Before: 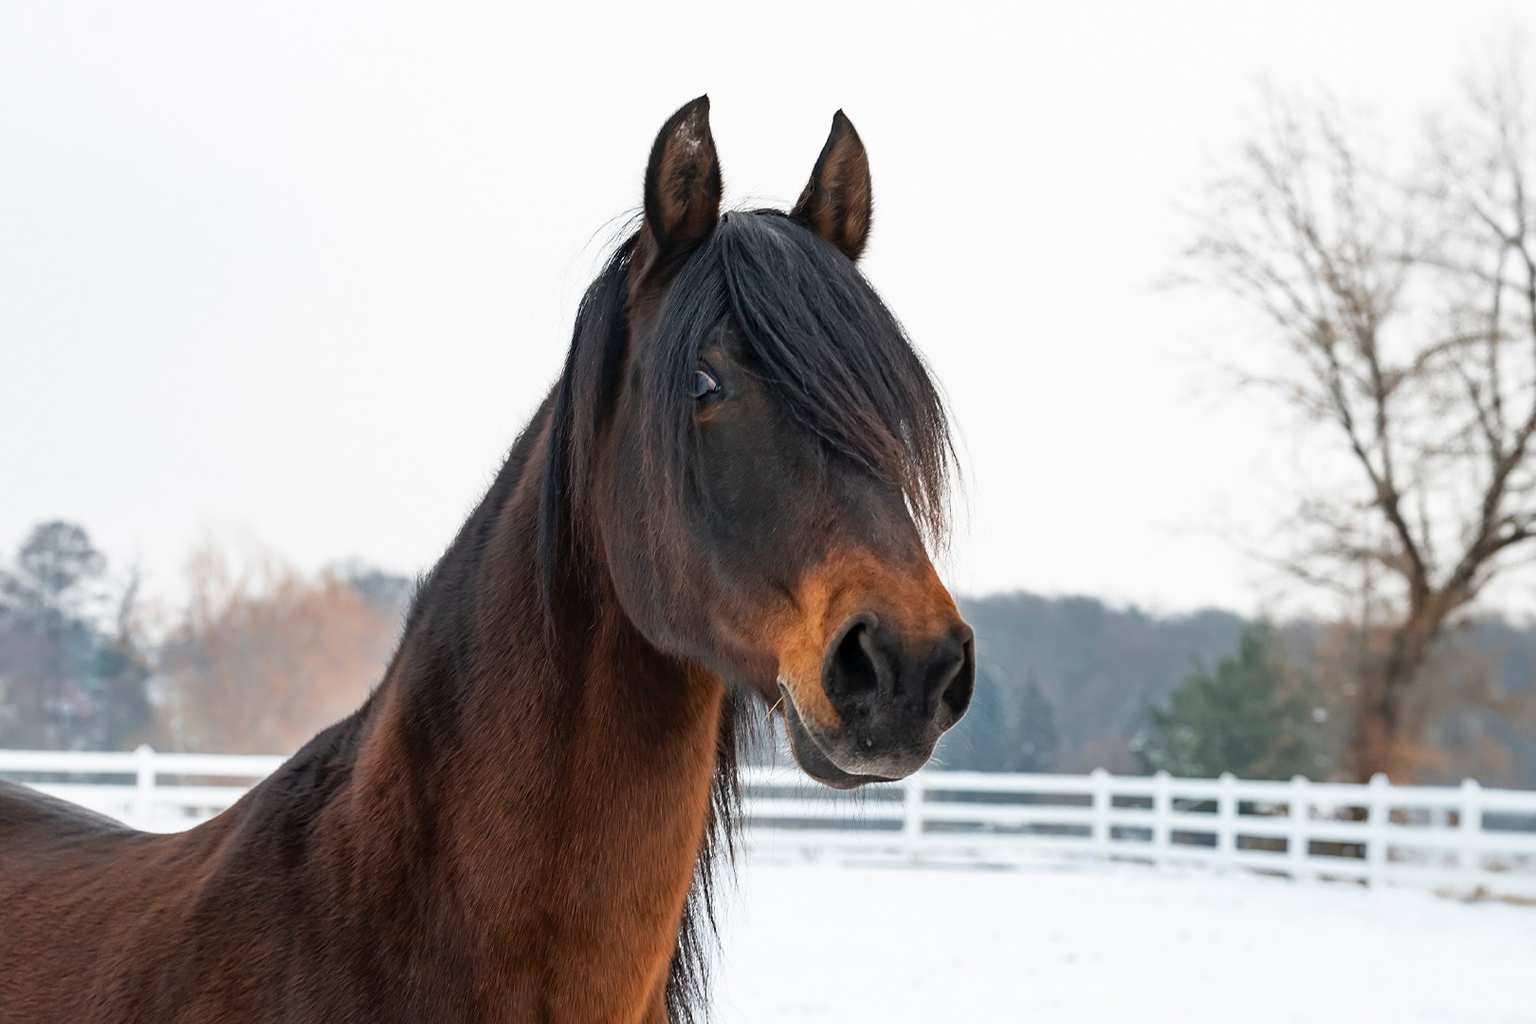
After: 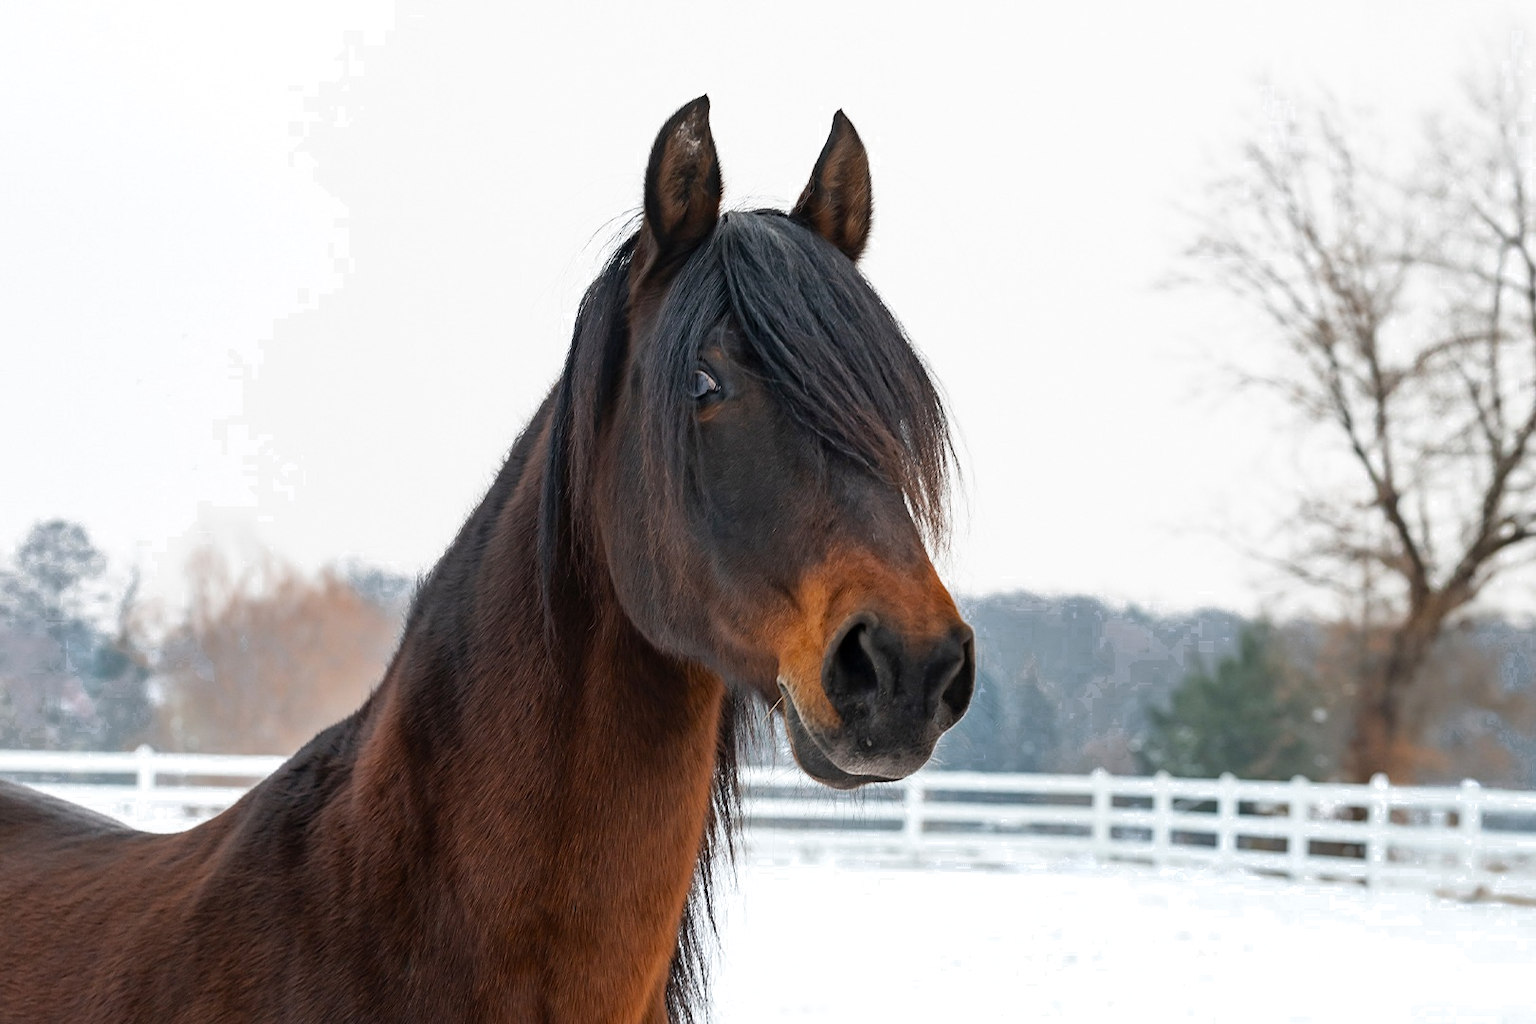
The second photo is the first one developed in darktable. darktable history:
color zones: curves: ch0 [(0.203, 0.433) (0.607, 0.517) (0.697, 0.696) (0.705, 0.897)], mix 38.9%
